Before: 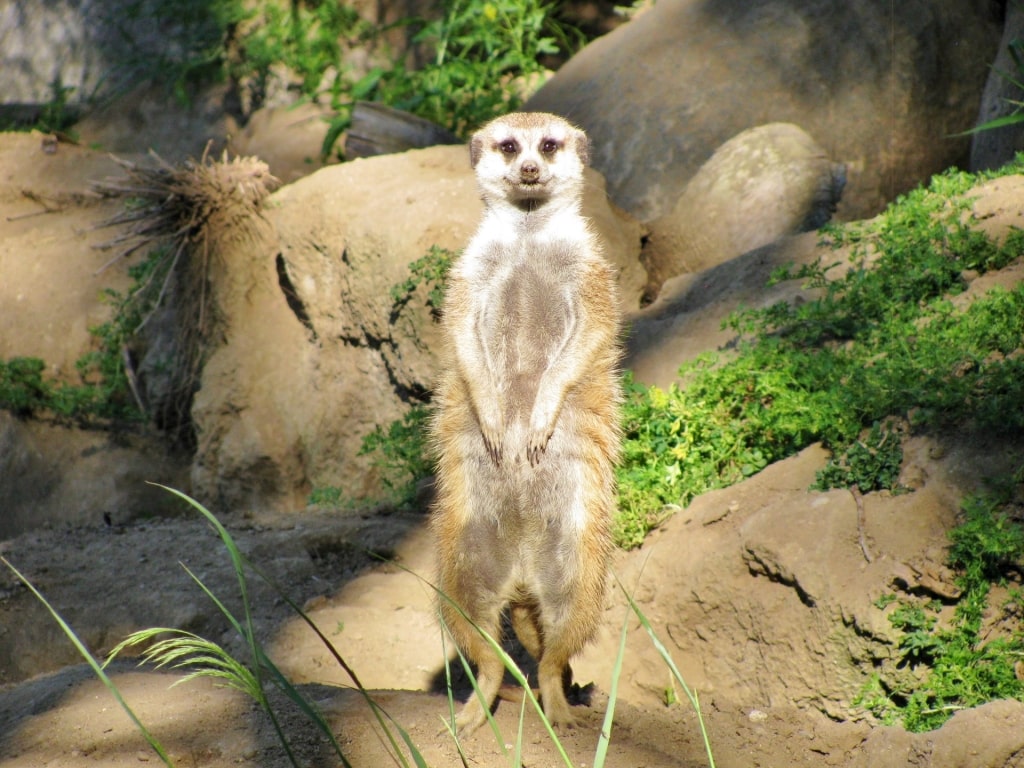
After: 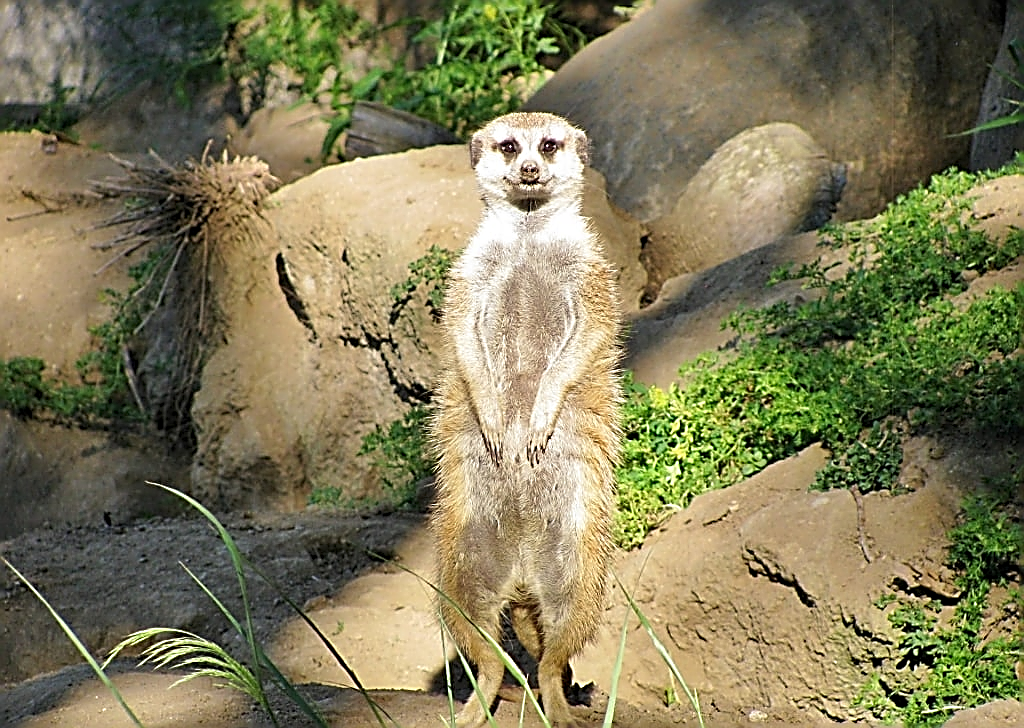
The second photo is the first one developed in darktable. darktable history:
crop and rotate: top 0%, bottom 5.097%
sharpen: amount 2
